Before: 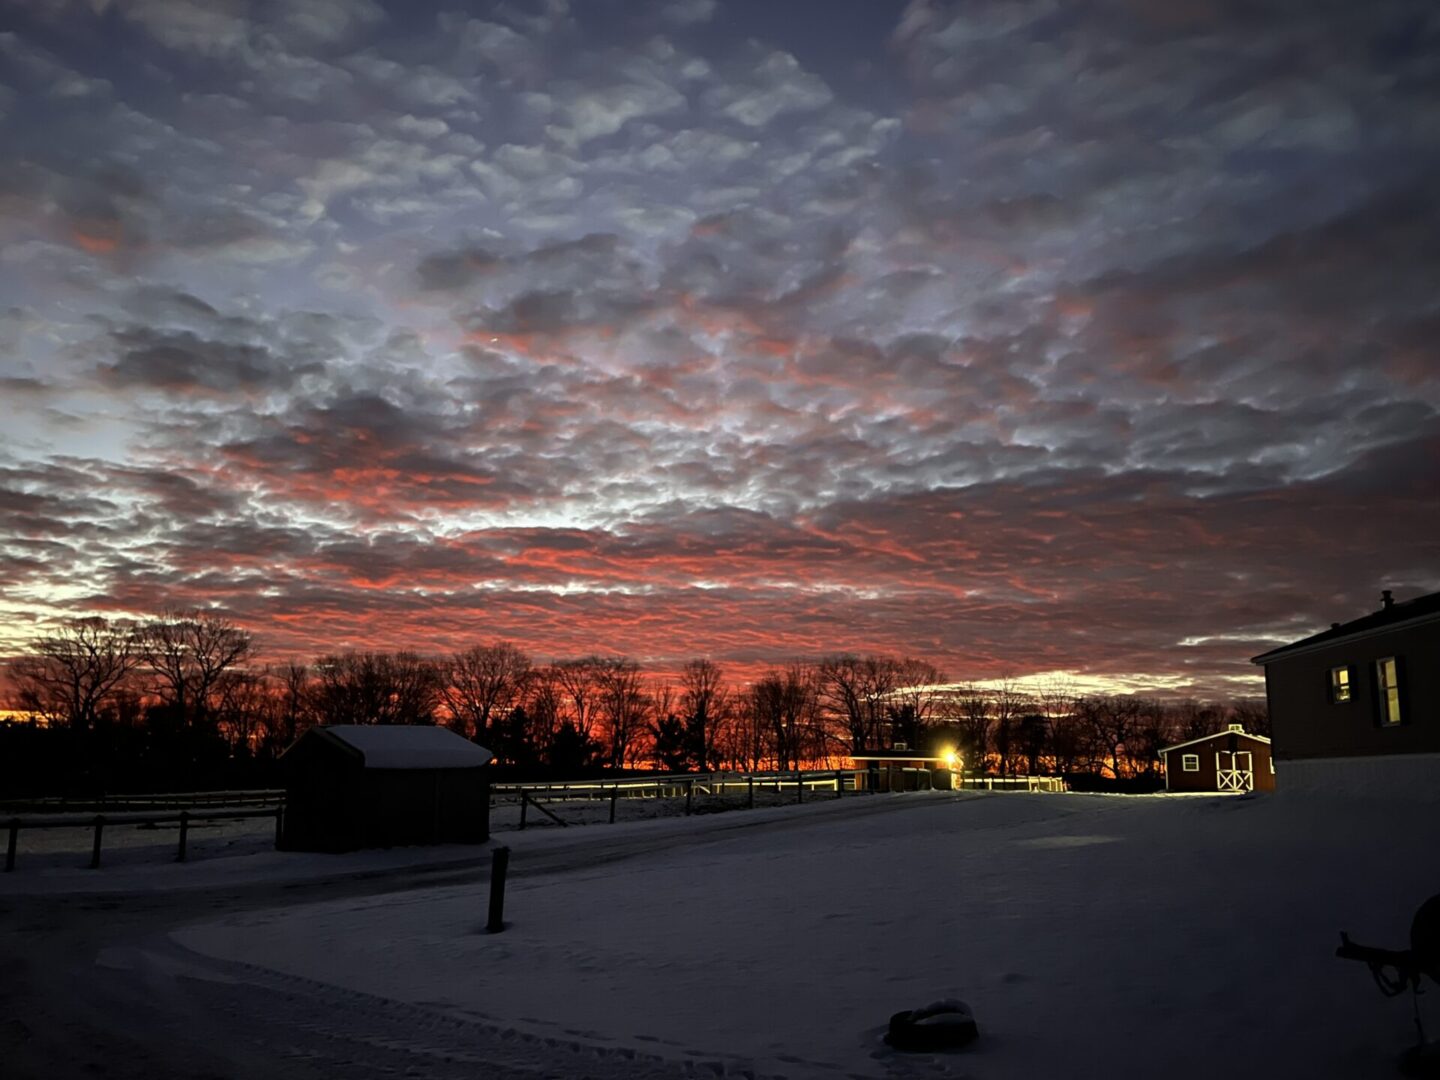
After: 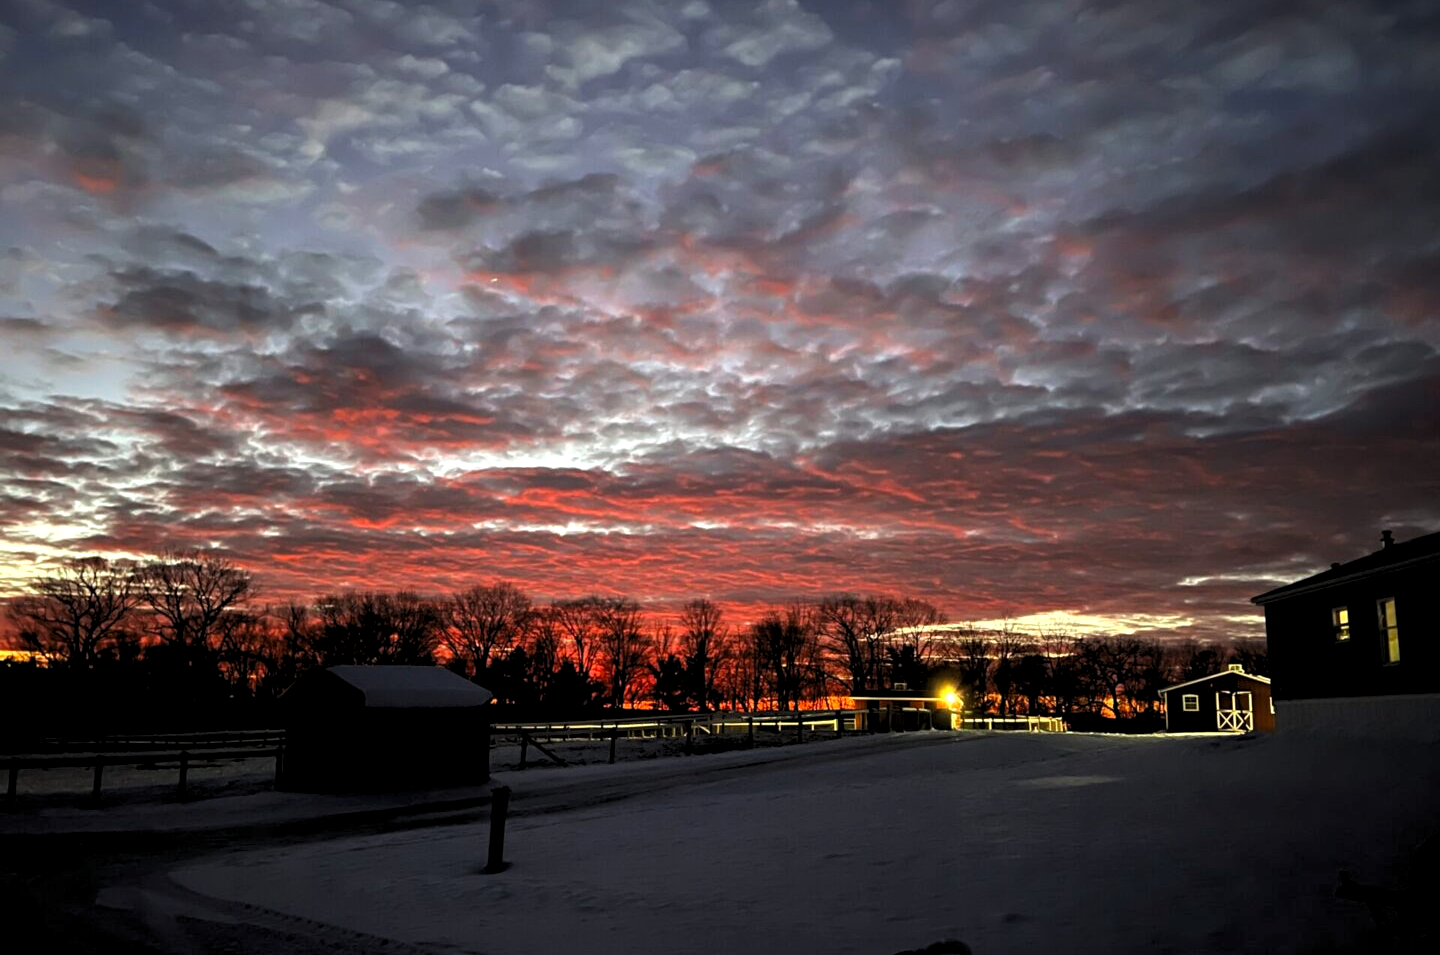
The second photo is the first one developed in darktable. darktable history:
crop and rotate: top 5.578%, bottom 5.923%
levels: levels [0.055, 0.477, 0.9]
